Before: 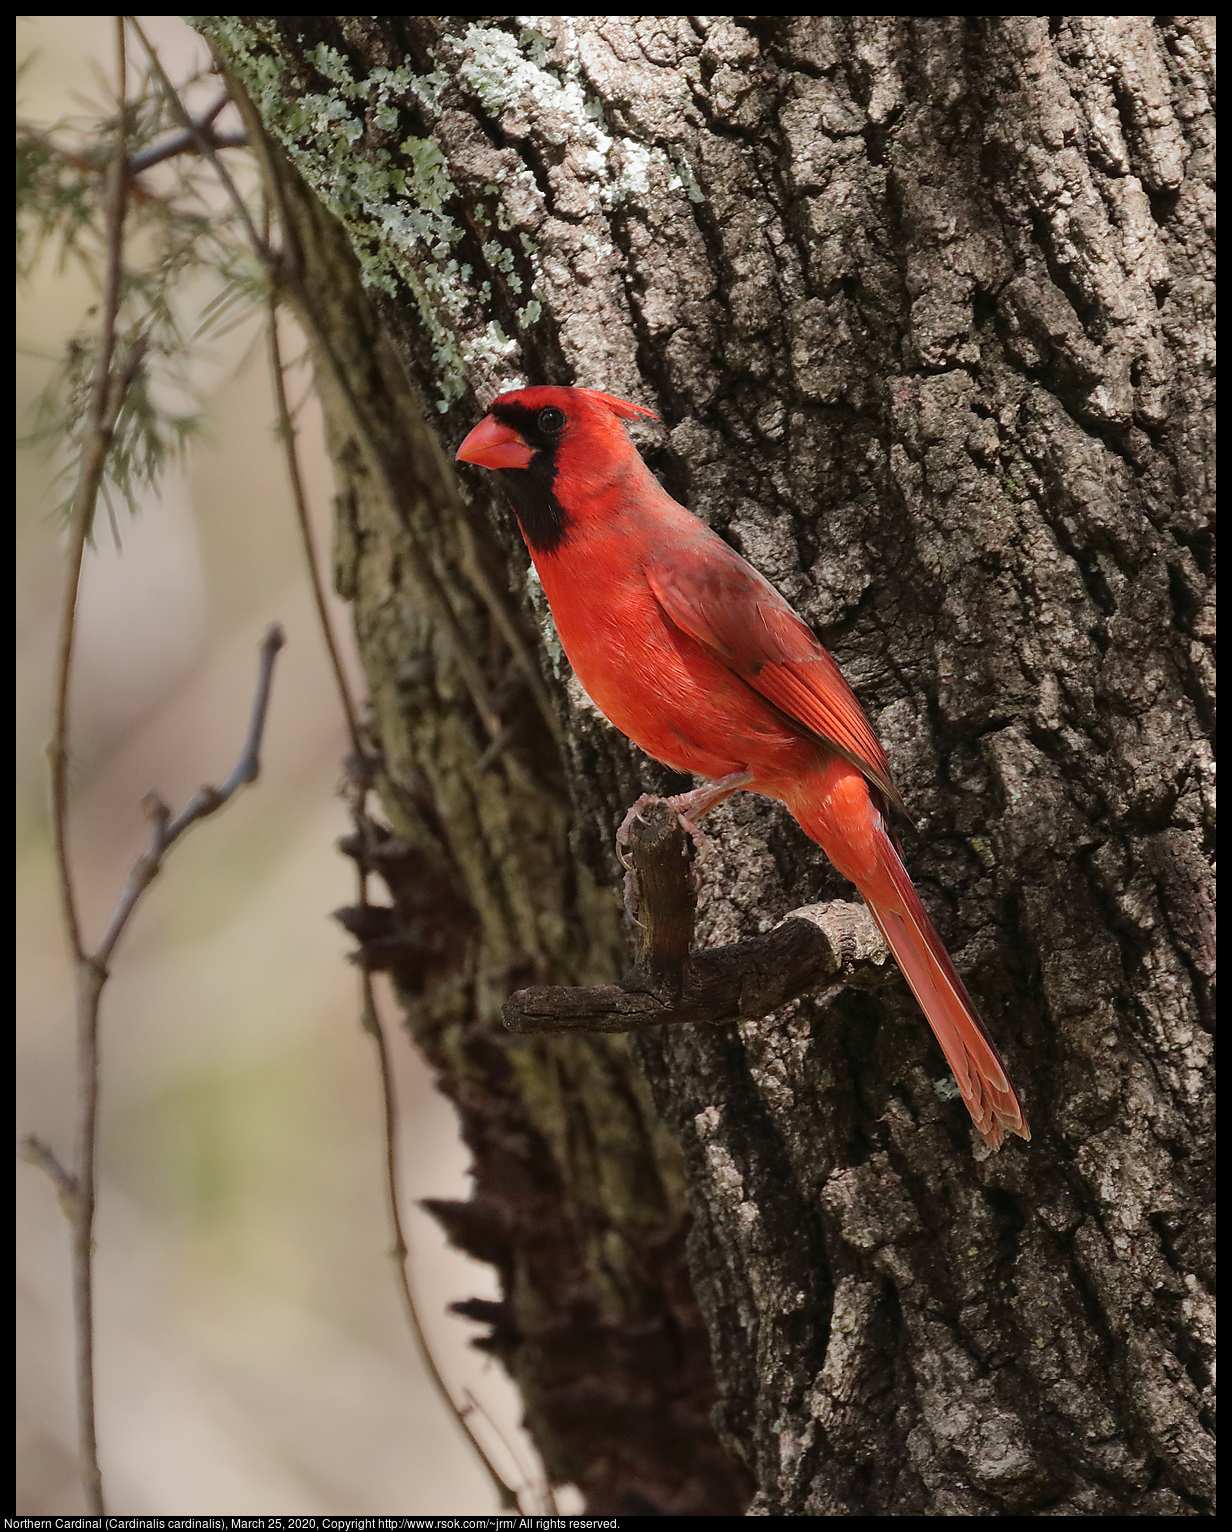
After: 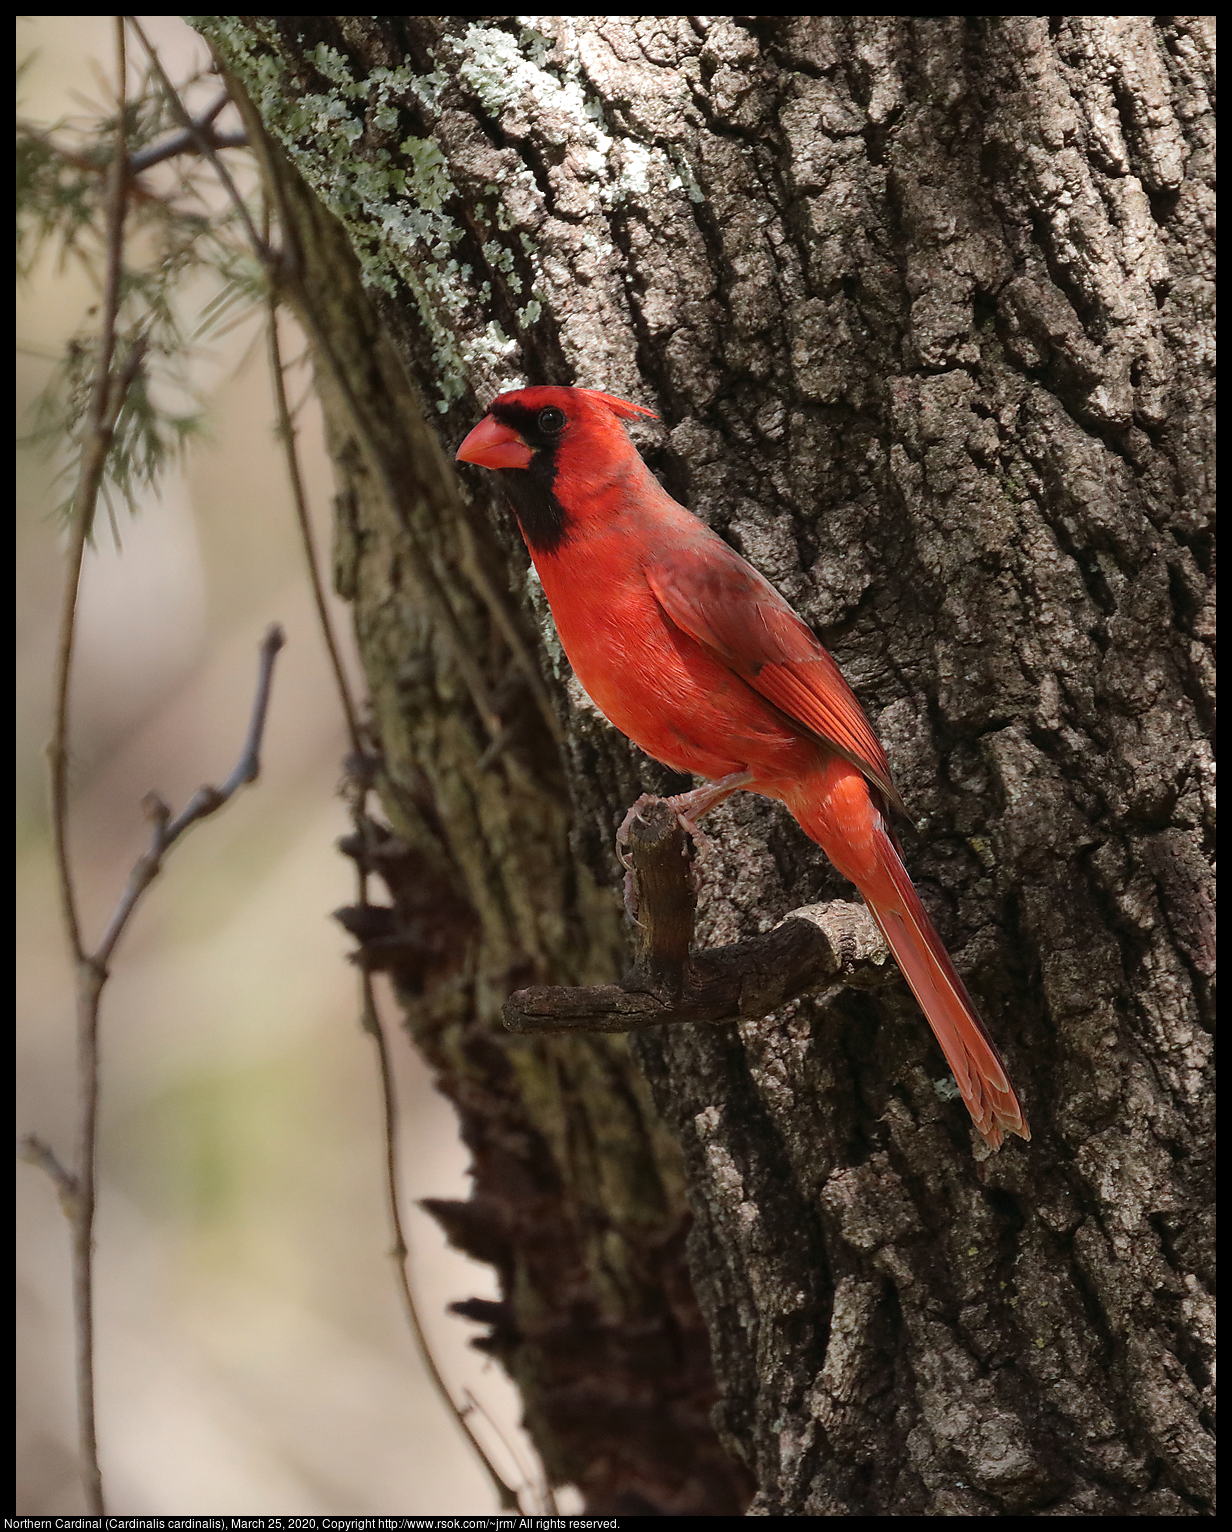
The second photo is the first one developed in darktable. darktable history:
tone equalizer: -8 EV 0 EV, -7 EV 0.002 EV, -6 EV -0.001 EV, -5 EV -0.013 EV, -4 EV -0.062 EV, -3 EV -0.214 EV, -2 EV -0.25 EV, -1 EV 0.103 EV, +0 EV 0.301 EV
